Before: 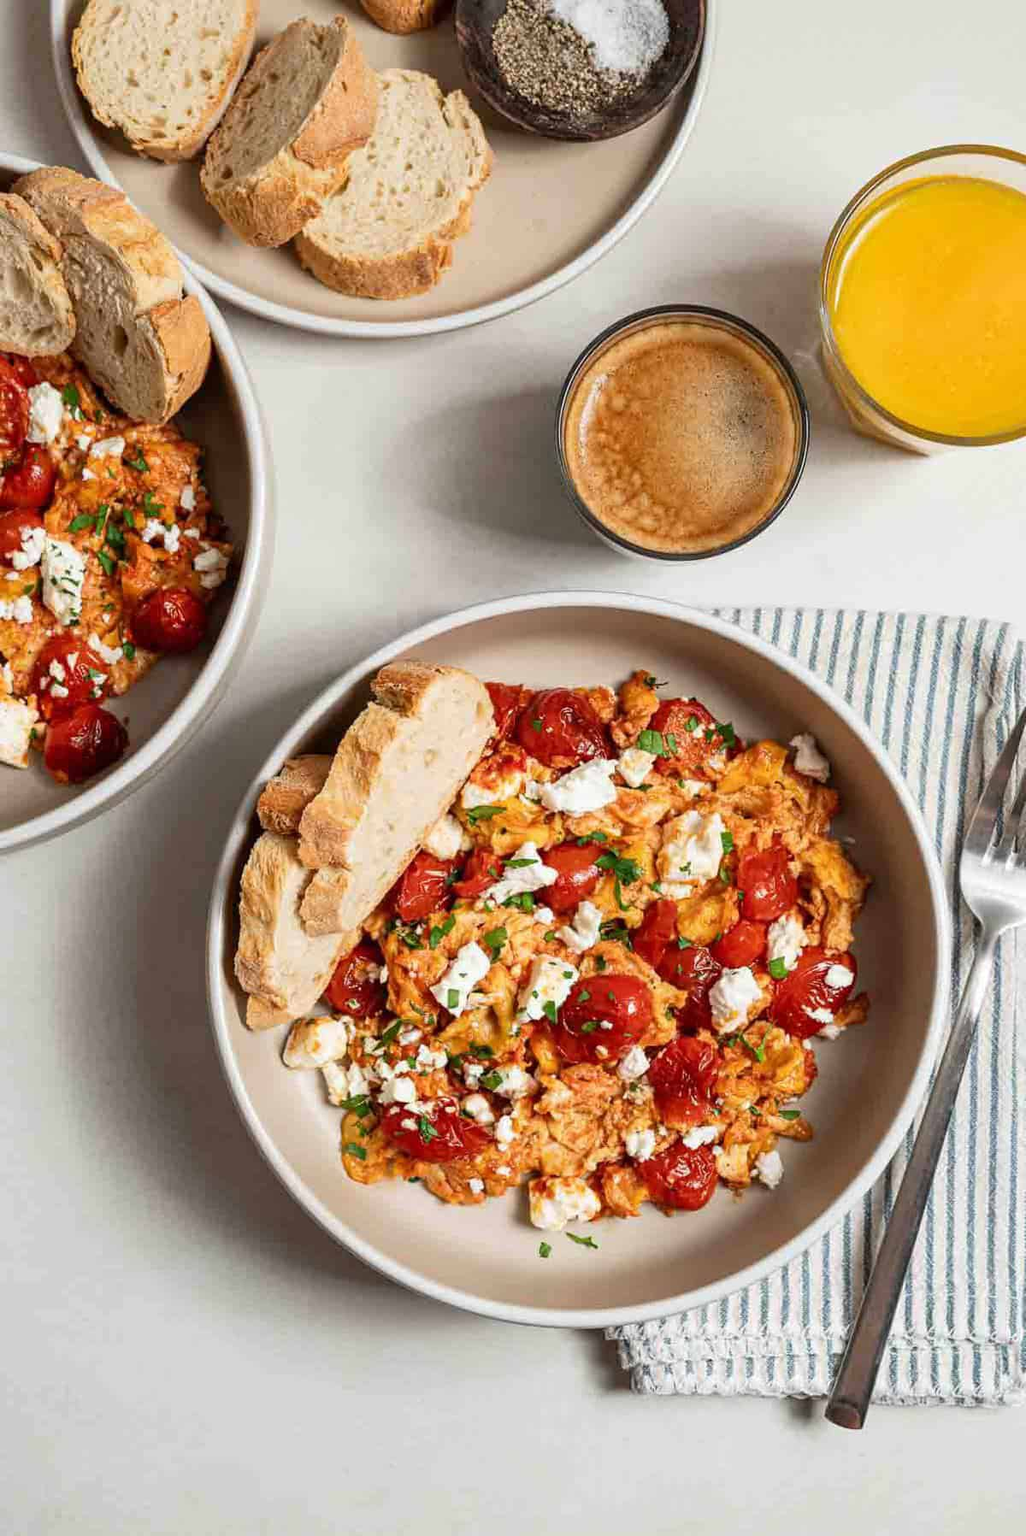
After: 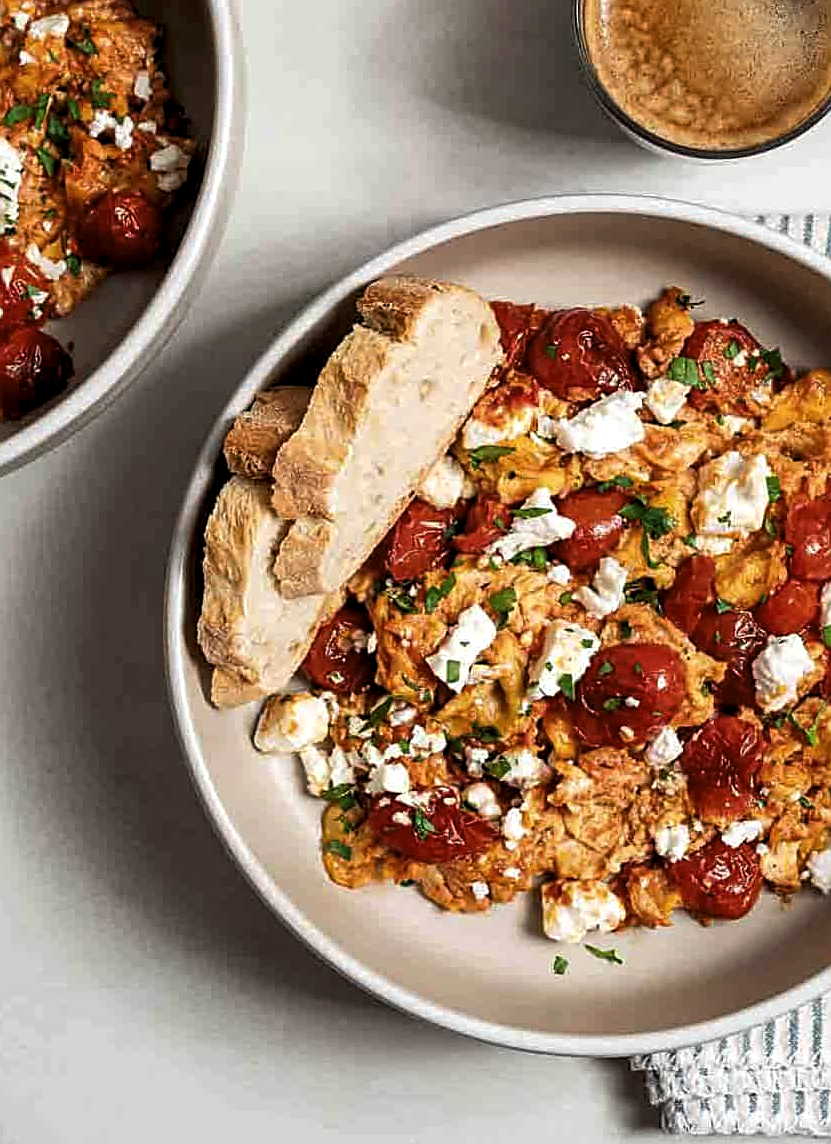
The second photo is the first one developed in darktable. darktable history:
exposure: black level correction 0.001, compensate highlight preservation false
levels: levels [0.029, 0.545, 0.971]
crop: left 6.488%, top 27.668%, right 24.183%, bottom 8.656%
white balance: emerald 1
local contrast: highlights 100%, shadows 100%, detail 120%, midtone range 0.2
sharpen: on, module defaults
